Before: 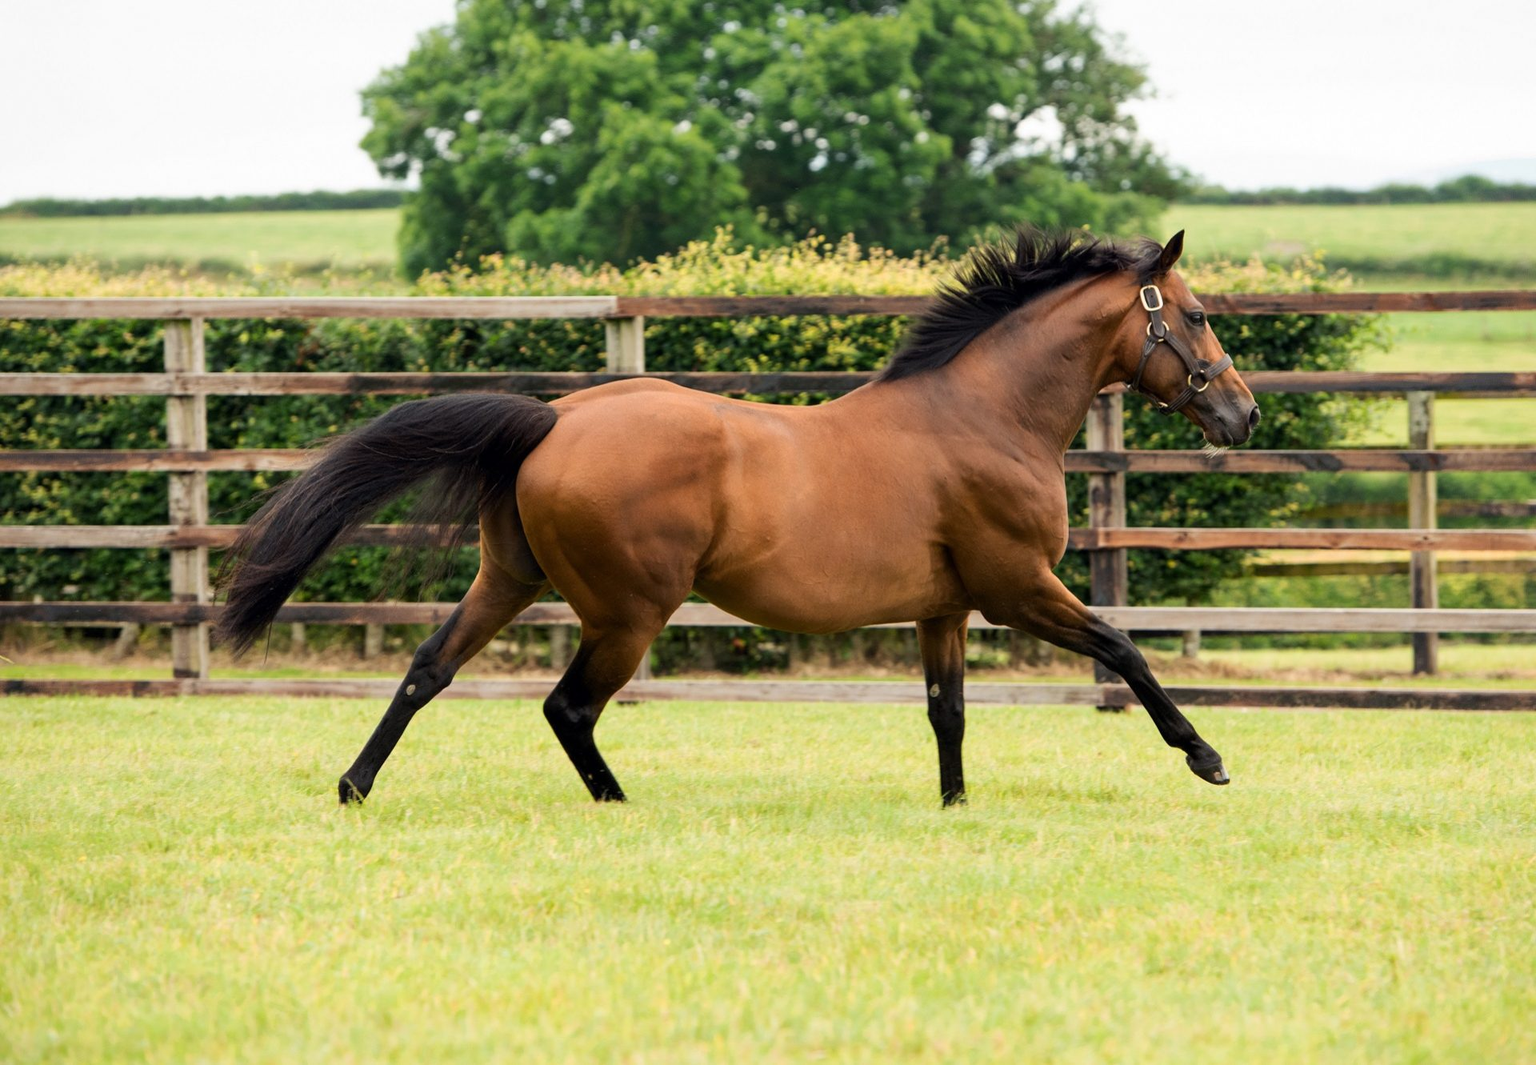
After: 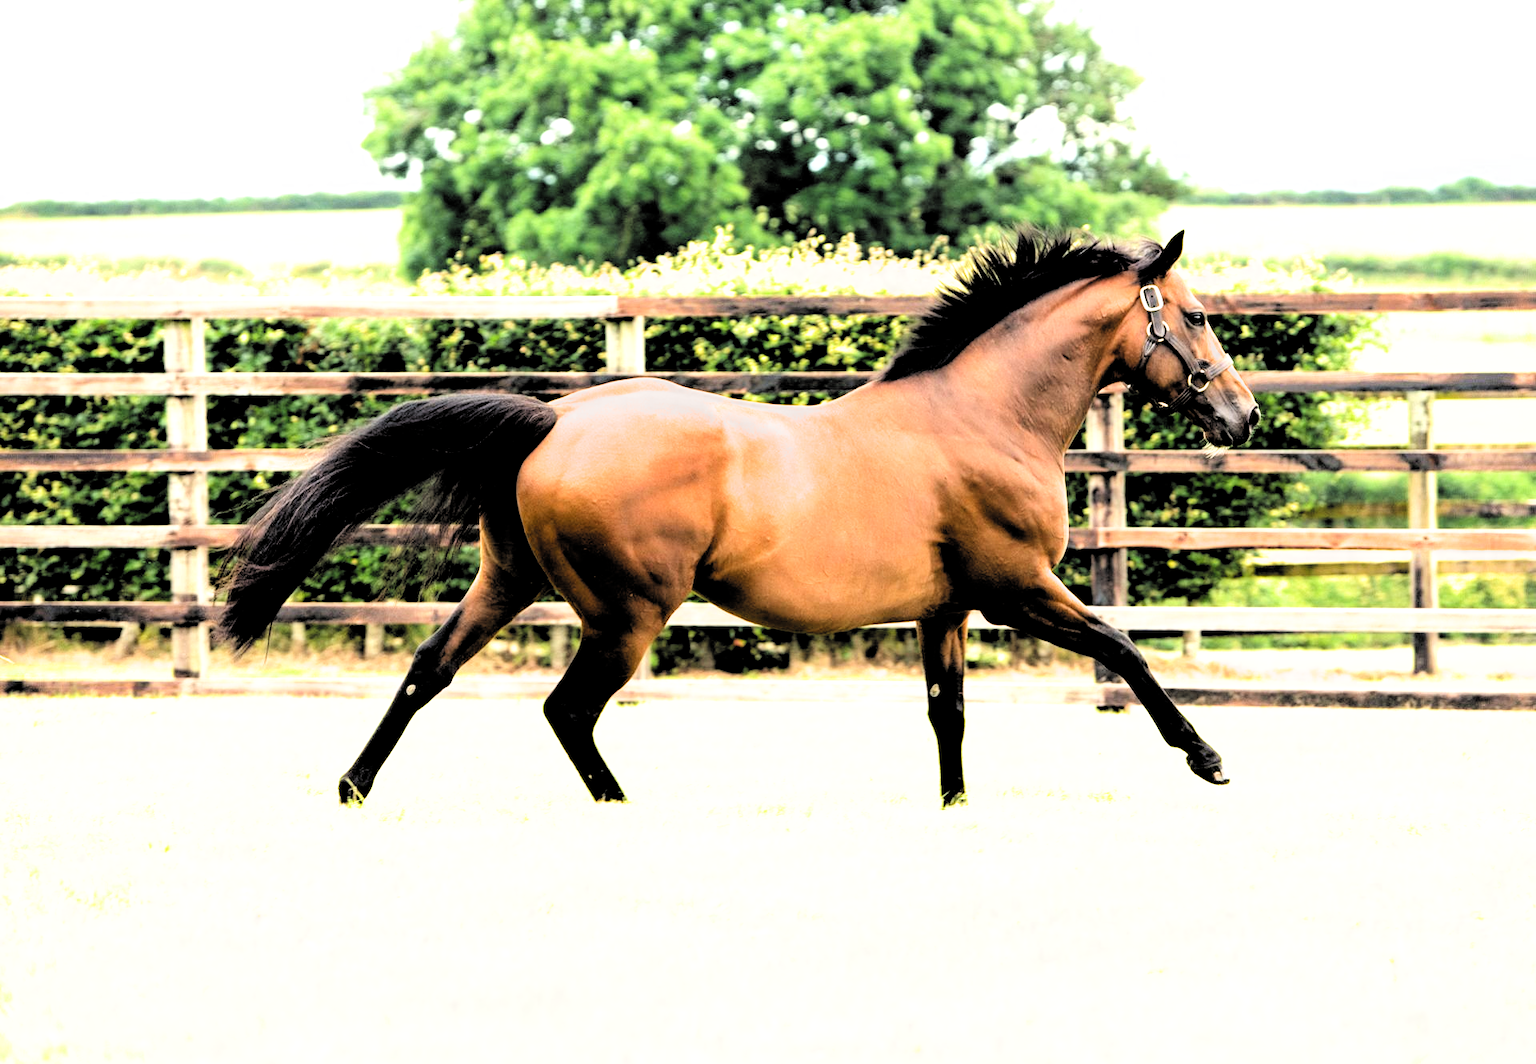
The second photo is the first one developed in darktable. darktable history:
filmic rgb: middle gray luminance 13.55%, black relative exposure -1.97 EV, white relative exposure 3.1 EV, threshold 6 EV, target black luminance 0%, hardness 1.79, latitude 59.23%, contrast 1.728, highlights saturation mix 5%, shadows ↔ highlights balance -37.52%, add noise in highlights 0, color science v3 (2019), use custom middle-gray values true, iterations of high-quality reconstruction 0, contrast in highlights soft, enable highlight reconstruction true
exposure: exposure 0.999 EV, compensate highlight preservation false
